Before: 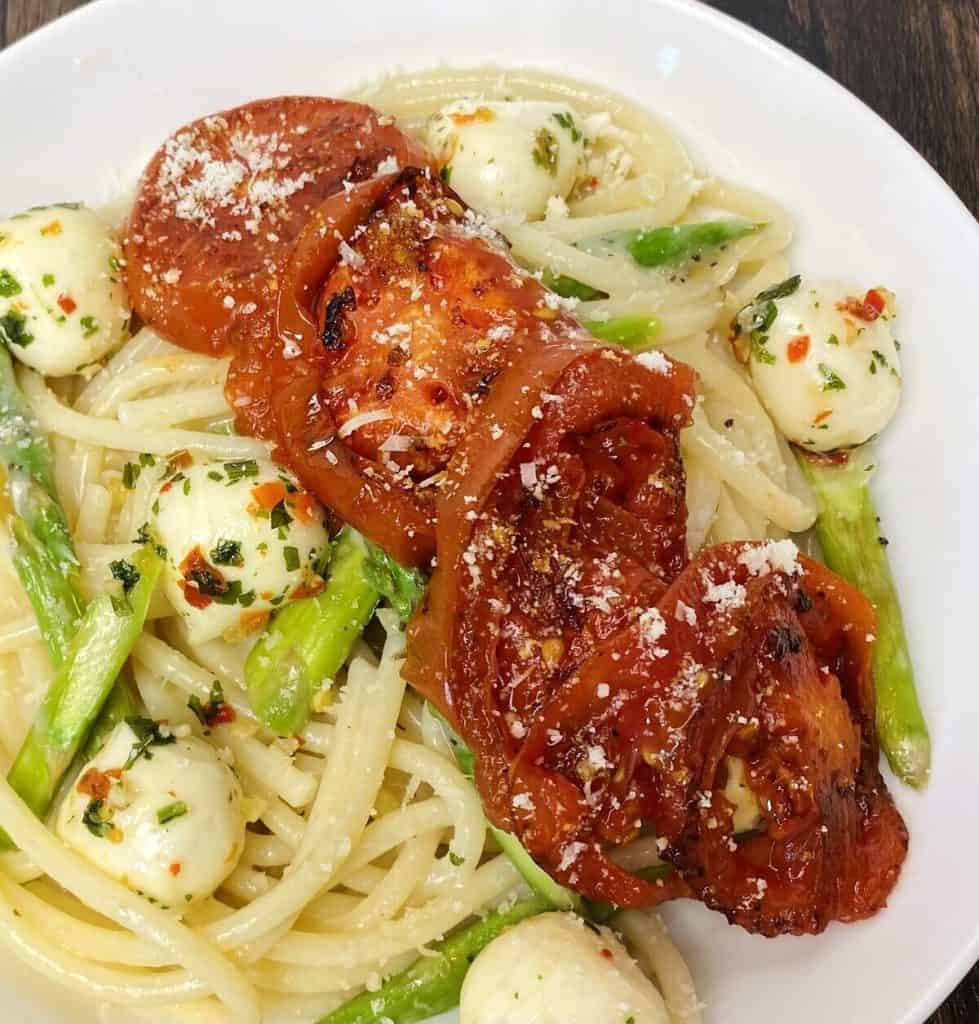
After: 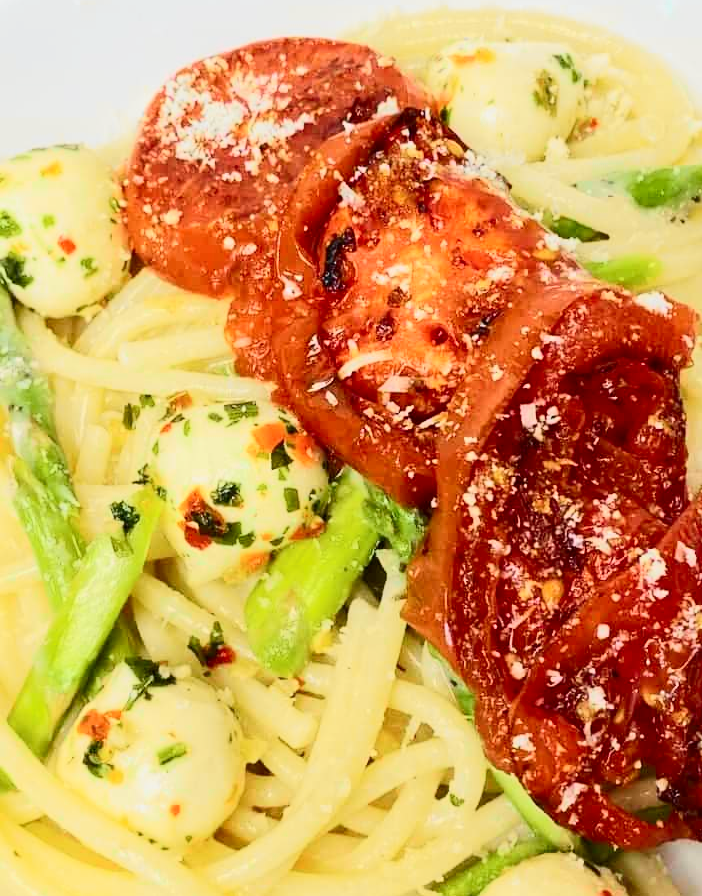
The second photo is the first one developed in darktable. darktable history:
crop: top 5.803%, right 27.864%, bottom 5.804%
tone curve: curves: ch0 [(0, 0.015) (0.037, 0.022) (0.131, 0.116) (0.316, 0.345) (0.49, 0.615) (0.677, 0.82) (0.813, 0.891) (1, 0.955)]; ch1 [(0, 0) (0.366, 0.367) (0.475, 0.462) (0.494, 0.496) (0.504, 0.497) (0.554, 0.571) (0.618, 0.668) (1, 1)]; ch2 [(0, 0) (0.333, 0.346) (0.375, 0.375) (0.435, 0.424) (0.476, 0.492) (0.502, 0.499) (0.525, 0.522) (0.558, 0.575) (0.614, 0.656) (1, 1)], color space Lab, independent channels, preserve colors none
